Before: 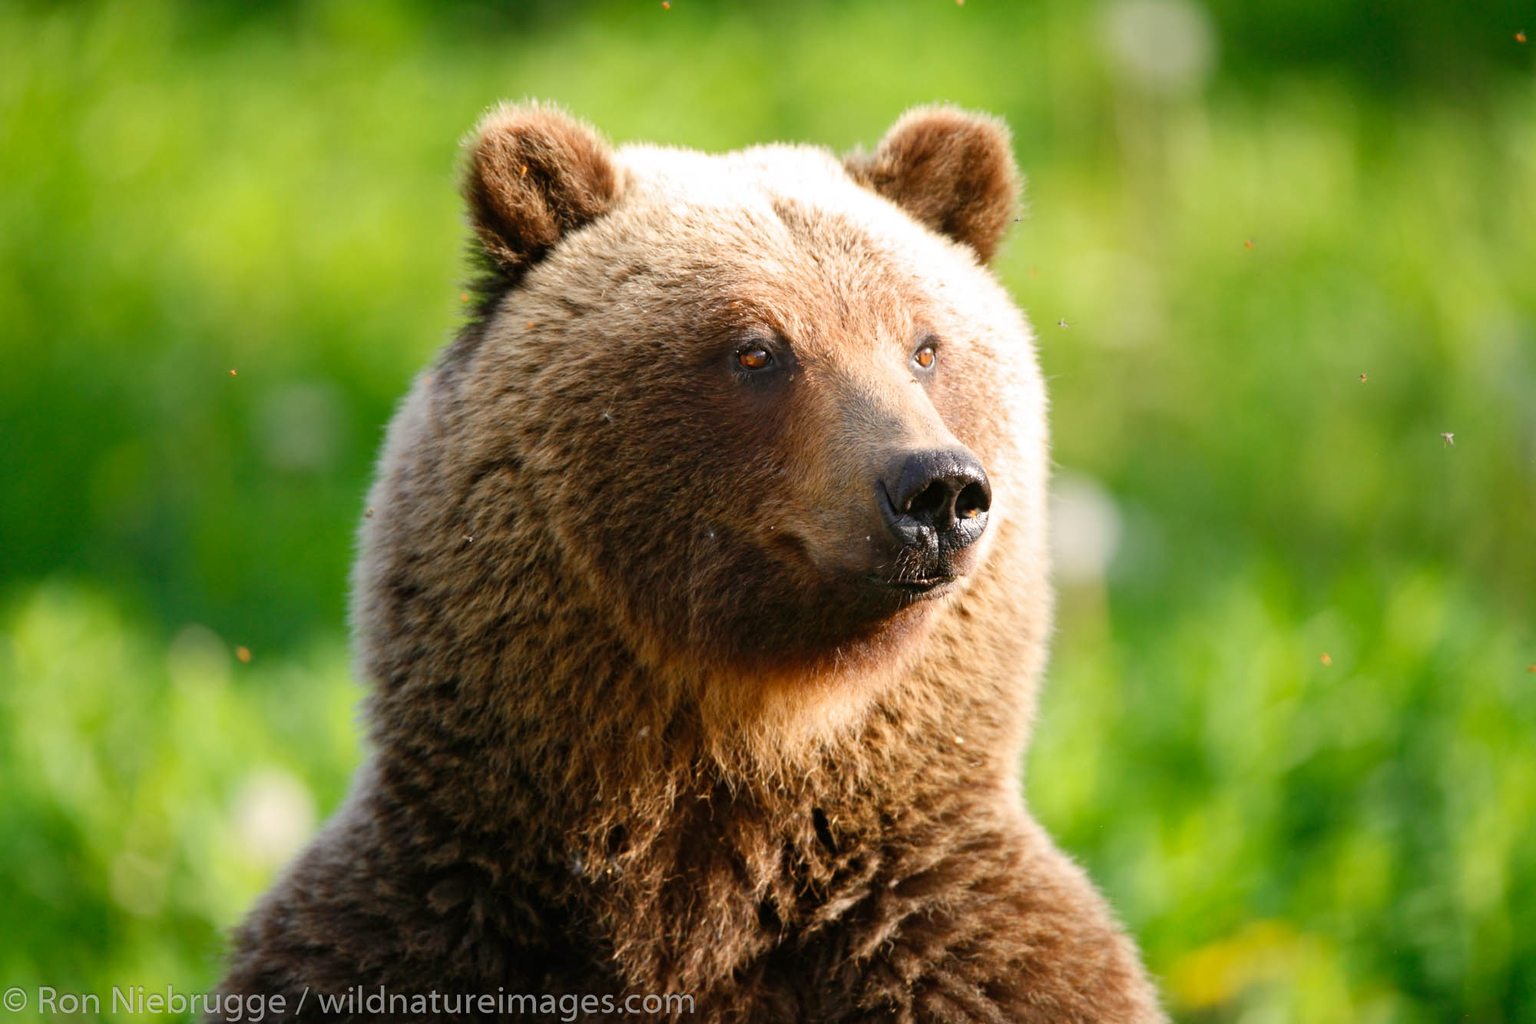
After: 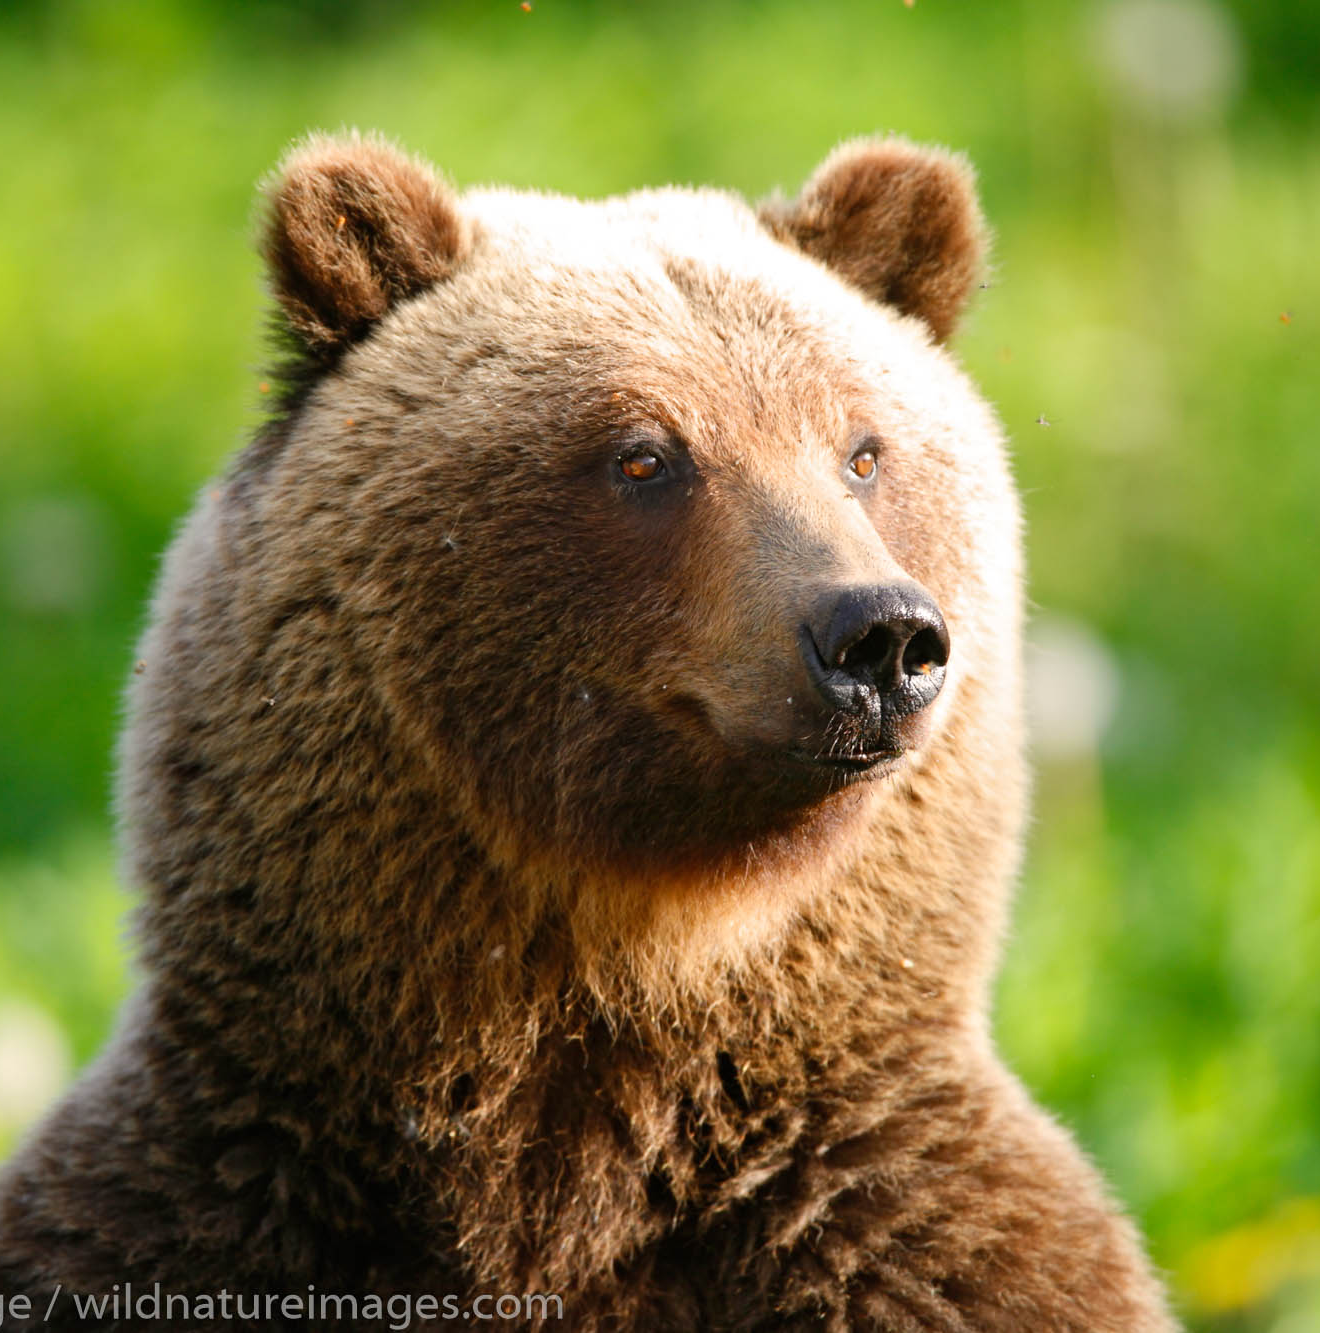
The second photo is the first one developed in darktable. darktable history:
crop: left 17.065%, right 16.904%
